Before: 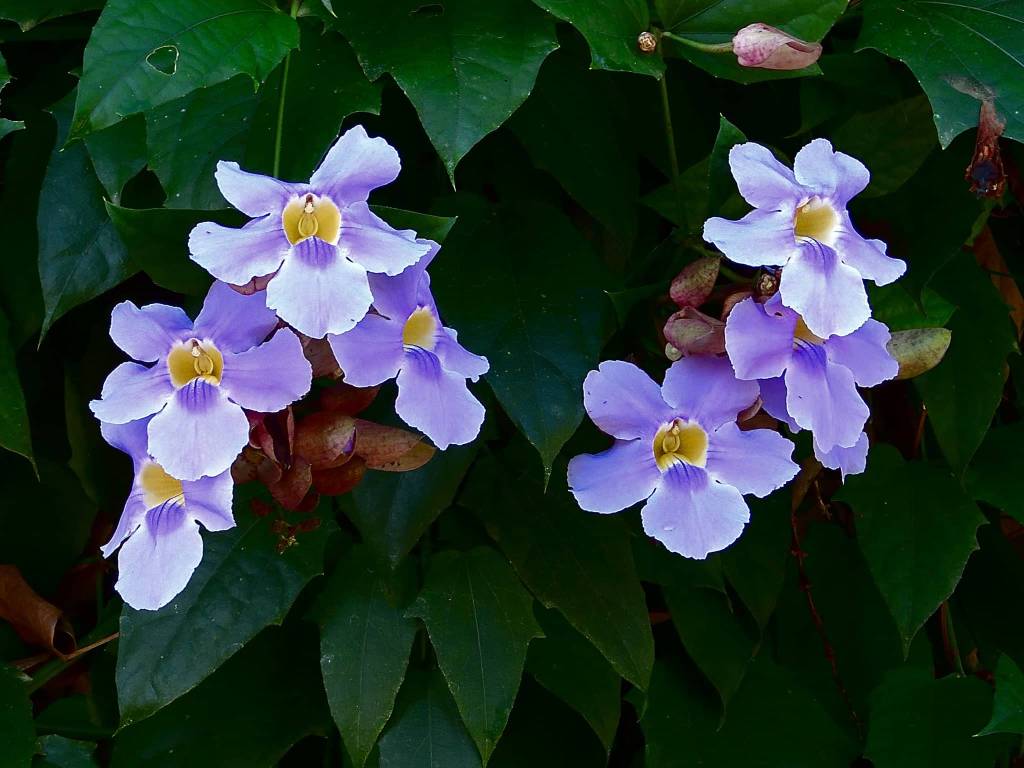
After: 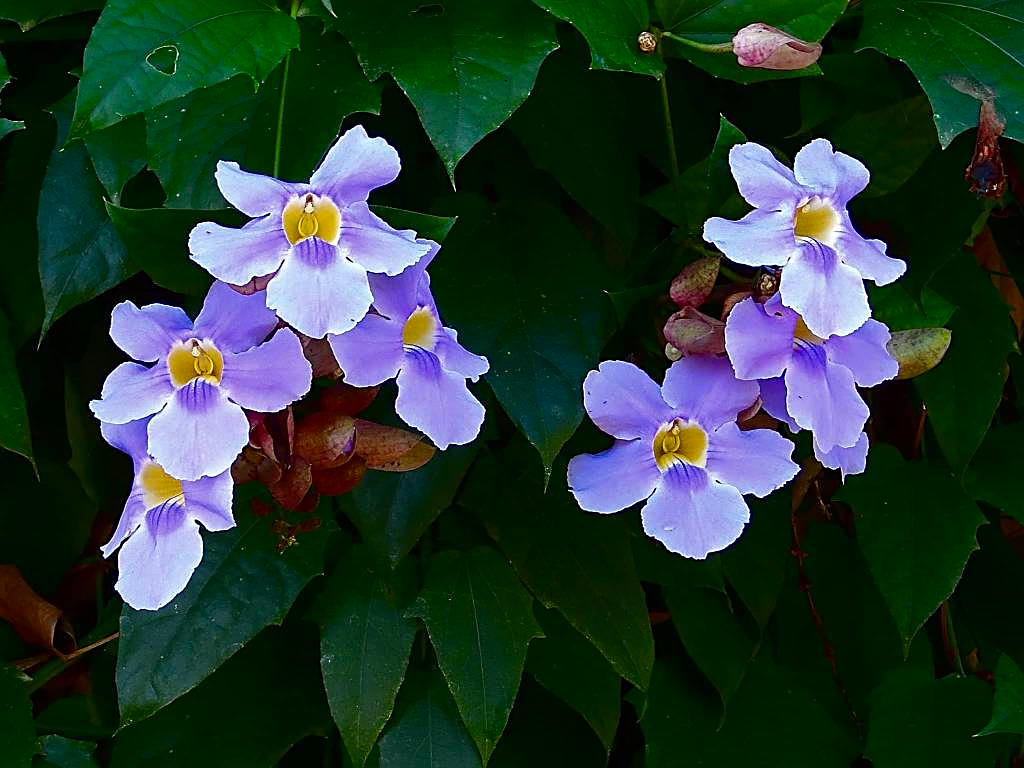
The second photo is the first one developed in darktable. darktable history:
color balance: output saturation 120%
sharpen: on, module defaults
